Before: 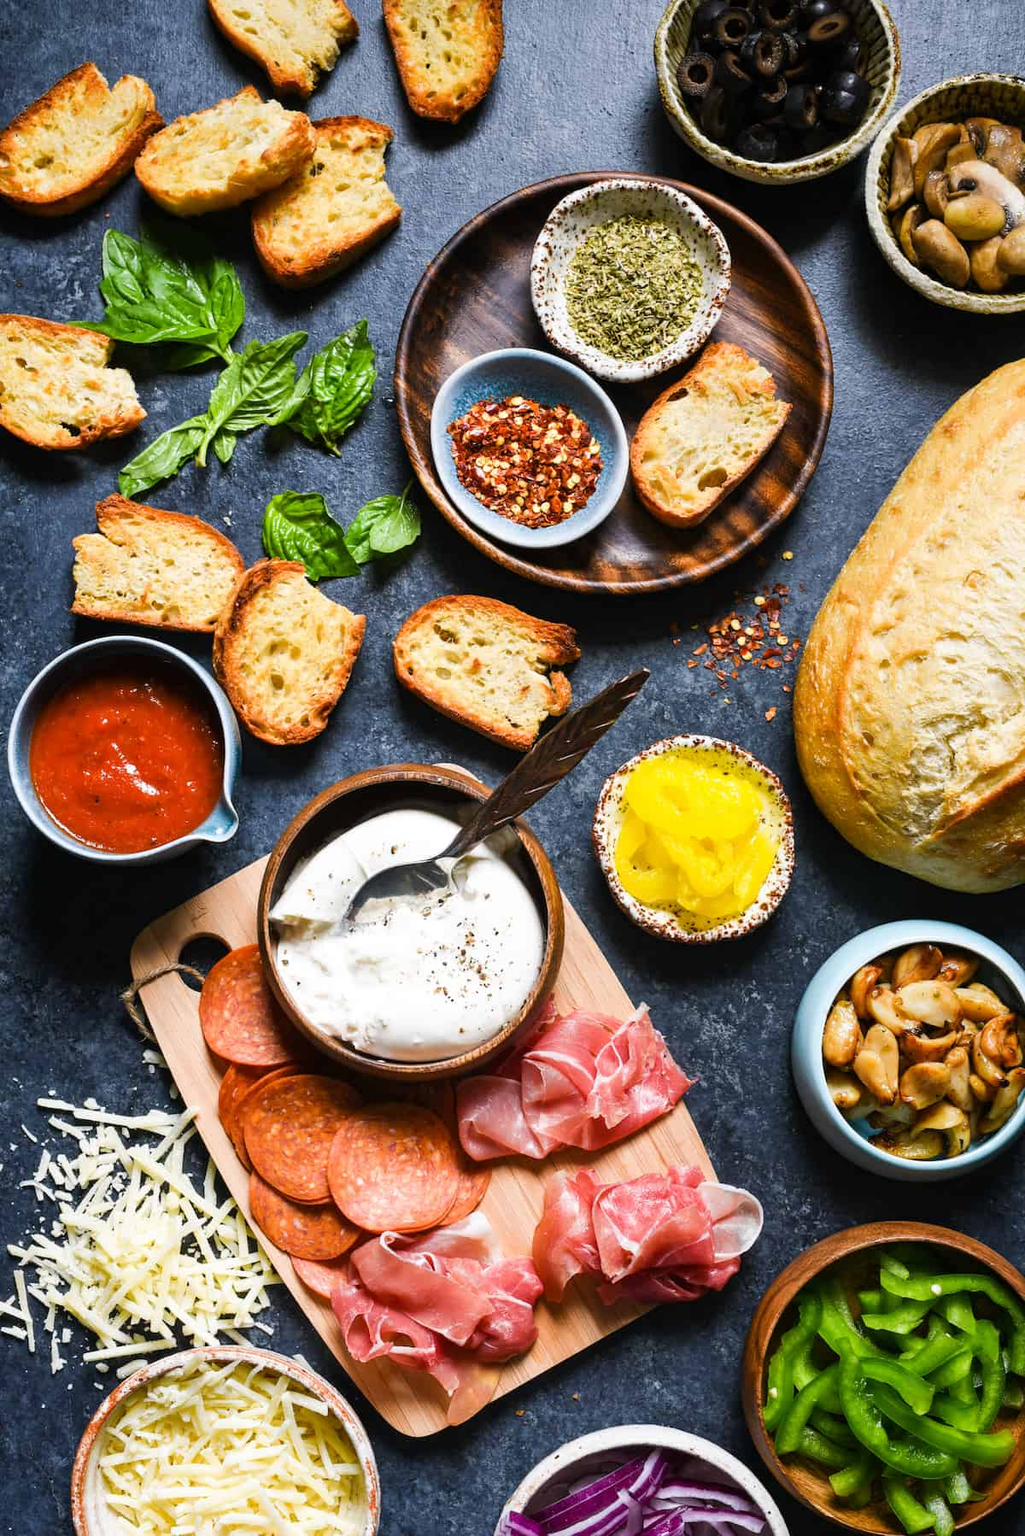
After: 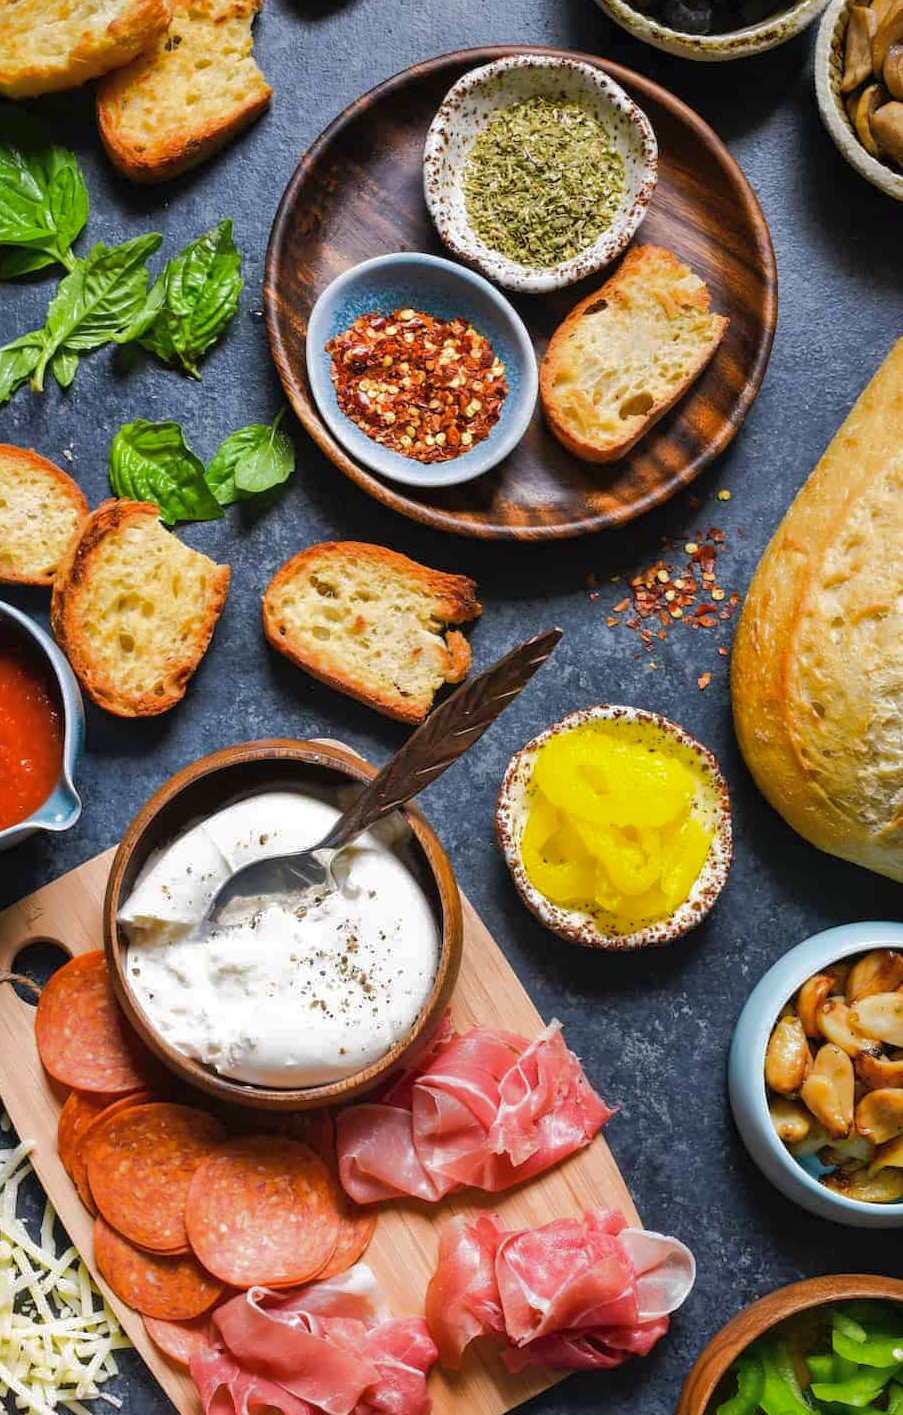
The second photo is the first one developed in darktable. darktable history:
shadows and highlights: highlights -59.83
crop: left 16.562%, top 8.623%, right 8.153%, bottom 12.664%
